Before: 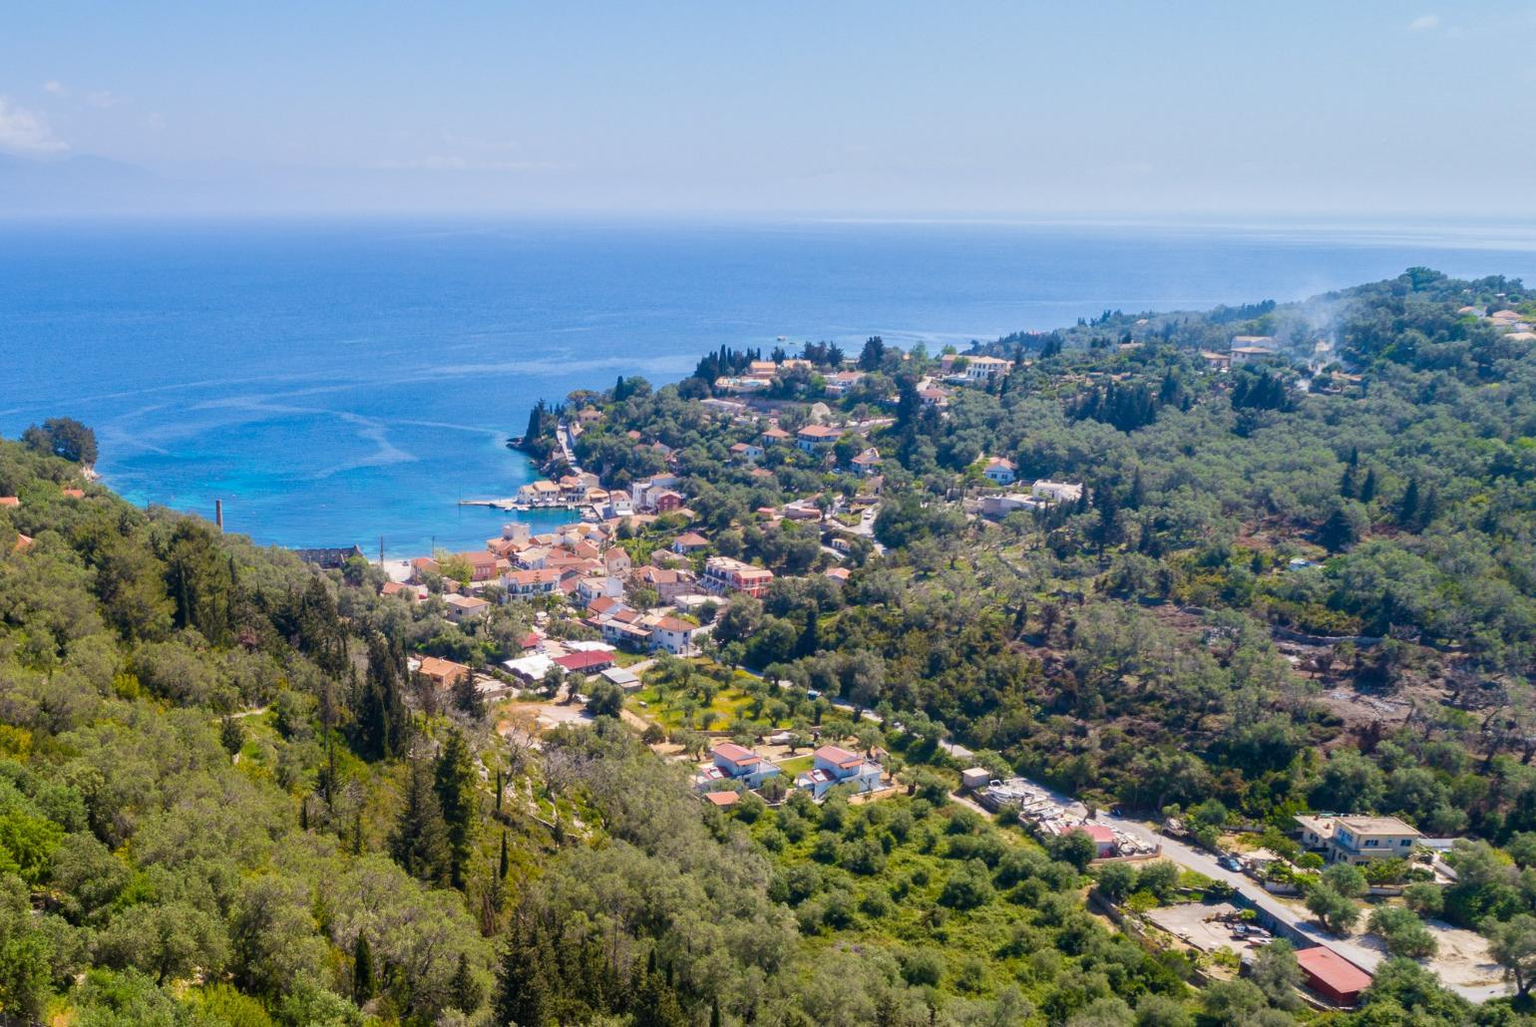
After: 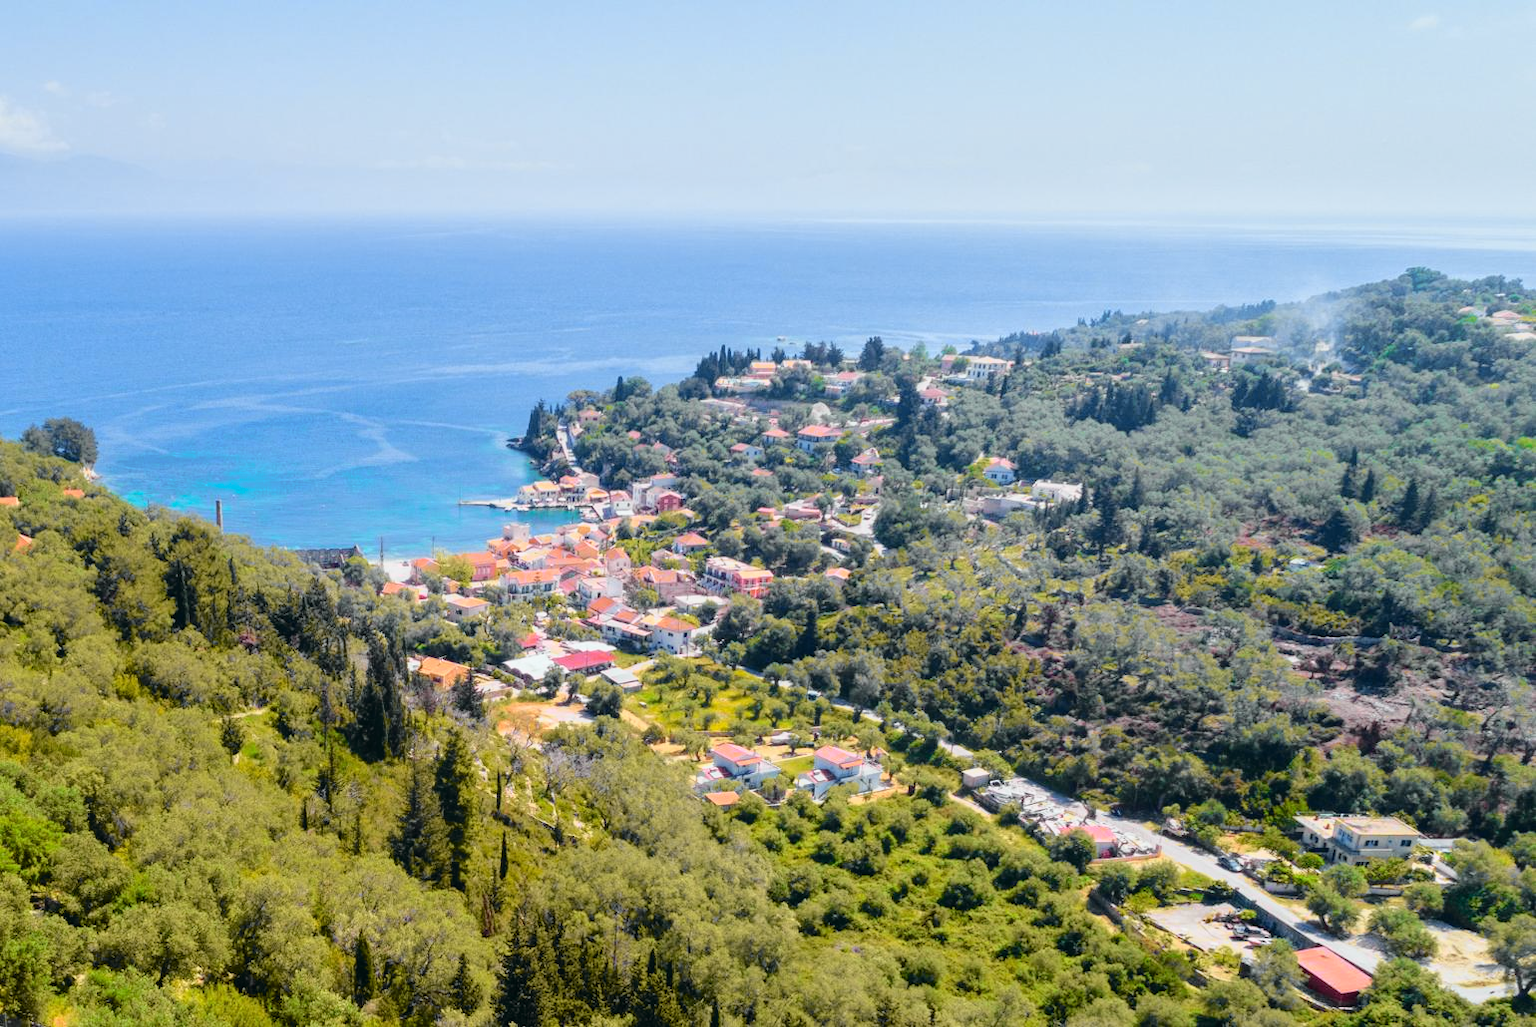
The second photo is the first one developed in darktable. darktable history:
tone curve: curves: ch0 [(0, 0.015) (0.084, 0.074) (0.162, 0.165) (0.304, 0.382) (0.466, 0.576) (0.654, 0.741) (0.848, 0.906) (0.984, 0.963)]; ch1 [(0, 0) (0.34, 0.235) (0.46, 0.46) (0.515, 0.502) (0.553, 0.567) (0.764, 0.815) (1, 1)]; ch2 [(0, 0) (0.44, 0.458) (0.479, 0.492) (0.524, 0.507) (0.547, 0.579) (0.673, 0.712) (1, 1)], color space Lab, independent channels, preserve colors none
